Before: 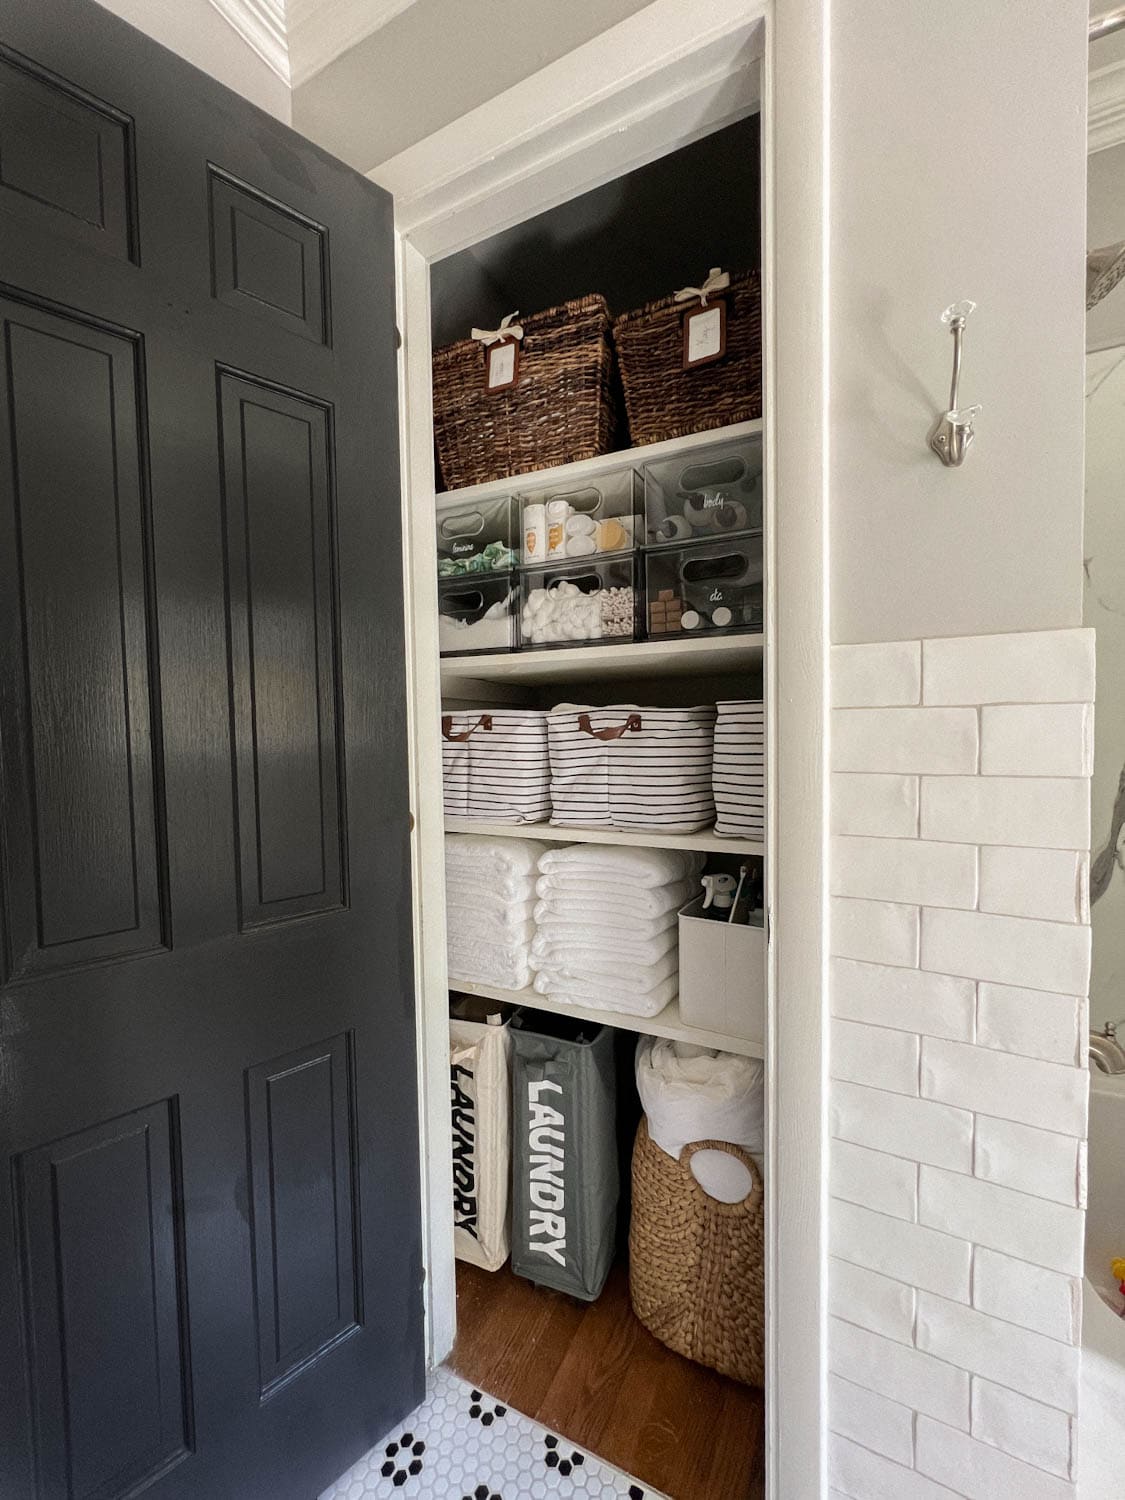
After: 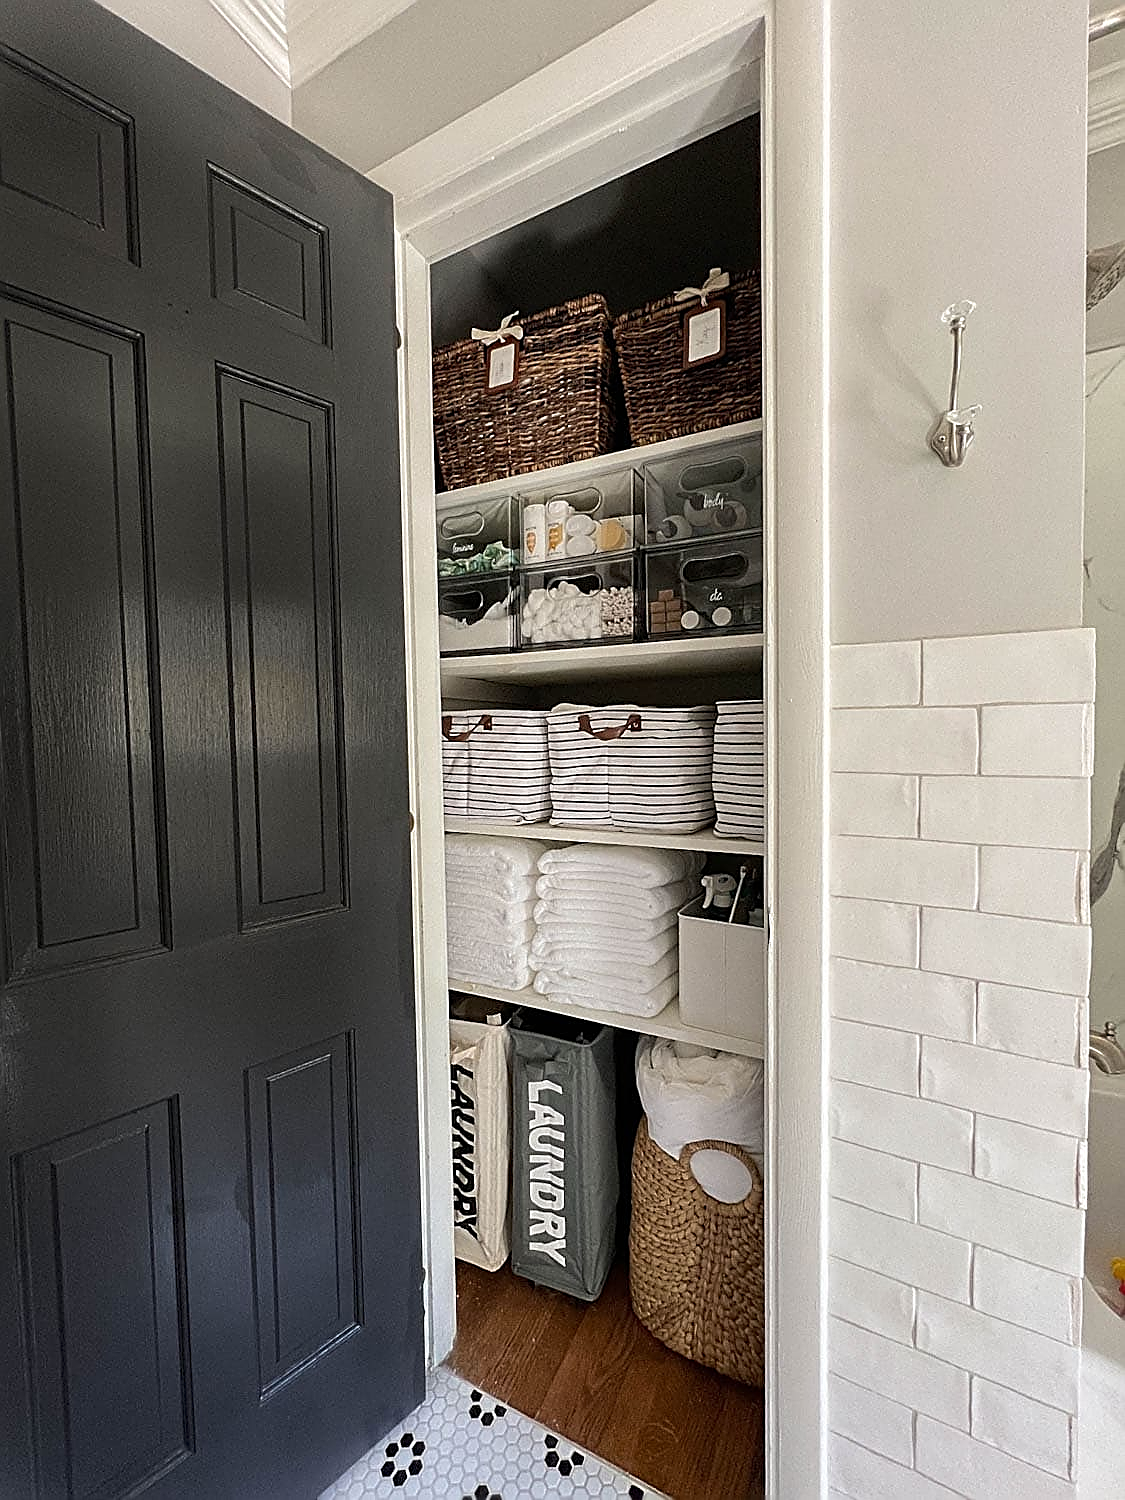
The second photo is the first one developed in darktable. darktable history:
sharpen: radius 1.697, amount 1.297
